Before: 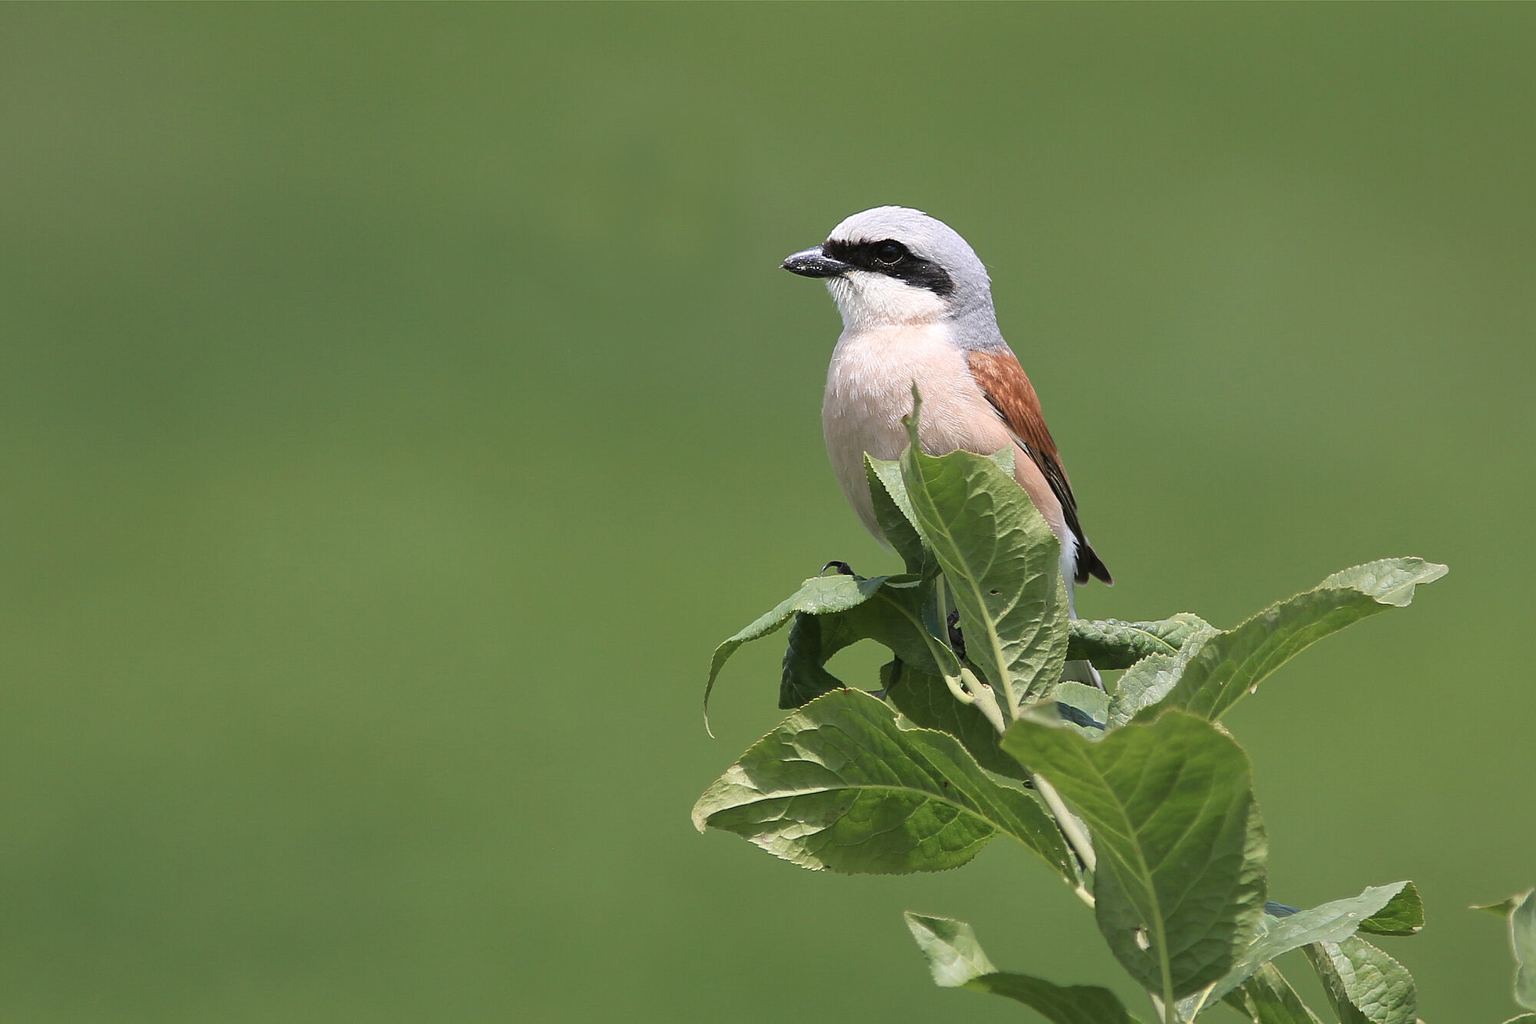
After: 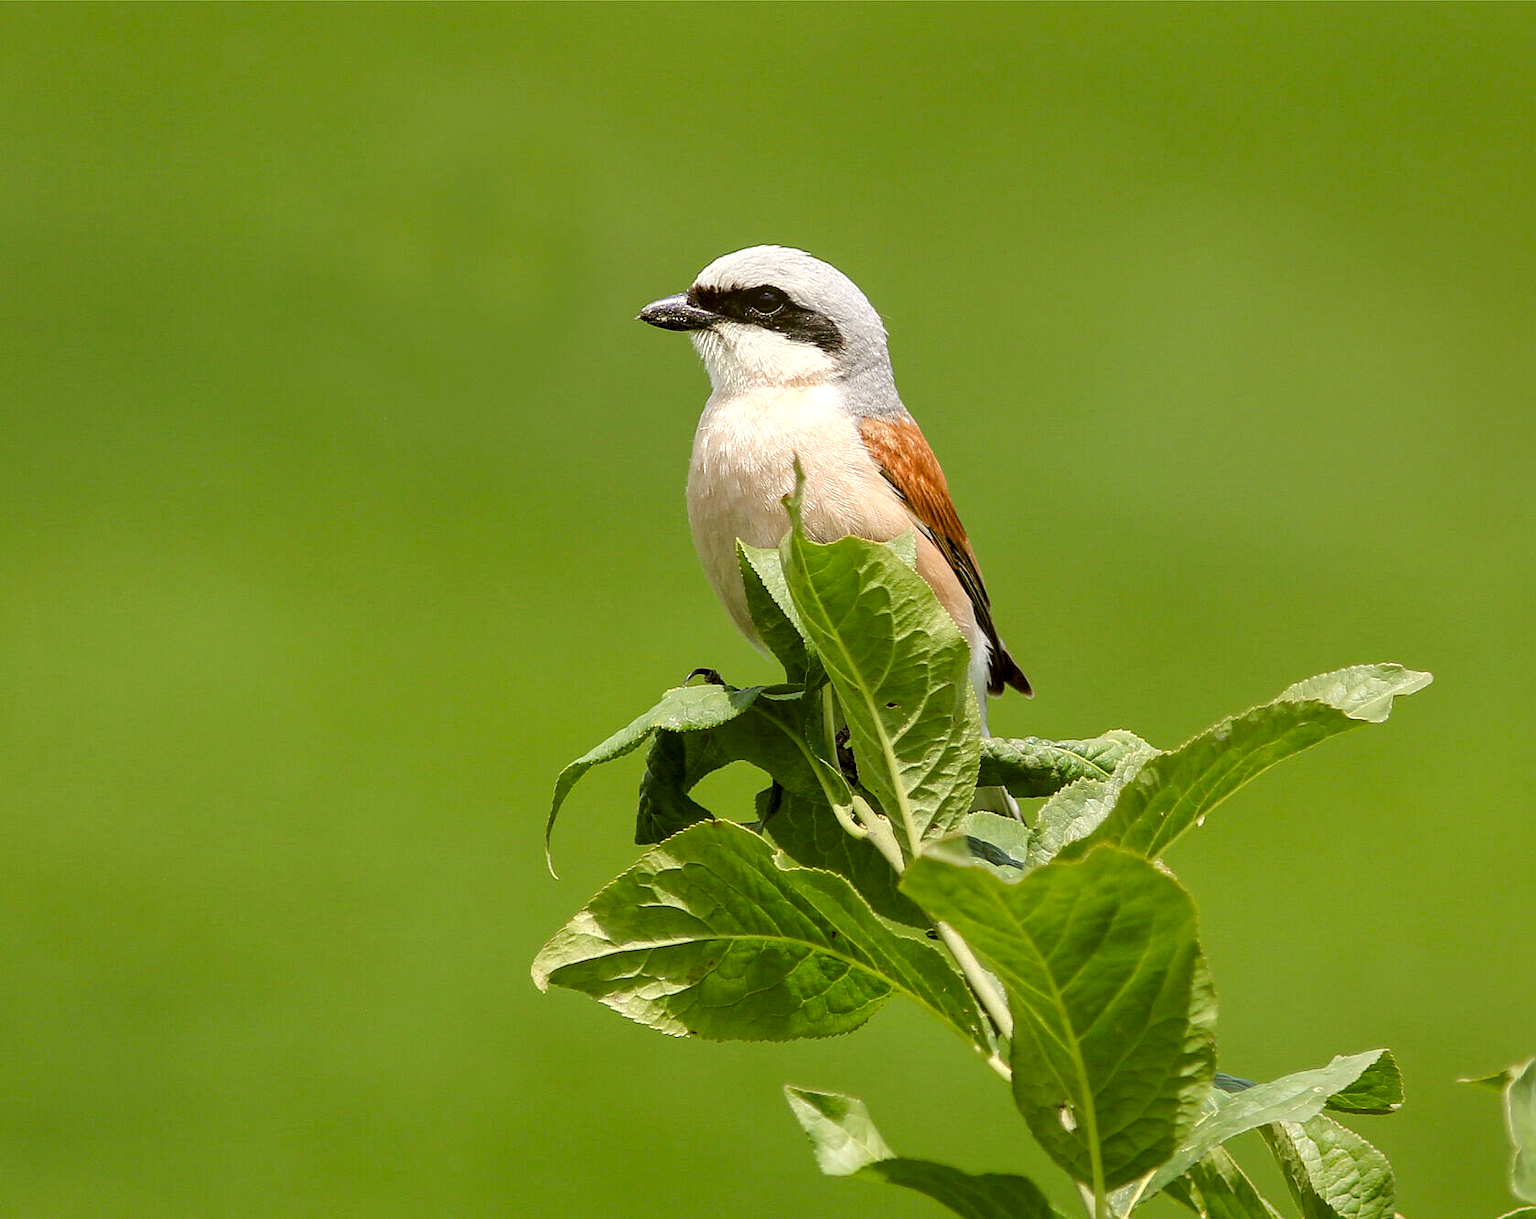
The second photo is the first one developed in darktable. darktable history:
color correction: highlights a* -1.62, highlights b* 10.32, shadows a* 0.435, shadows b* 19.86
local contrast: detail 130%
crop: left 16.018%
color balance rgb: perceptual saturation grading › global saturation 9.23%, perceptual saturation grading › highlights -13.862%, perceptual saturation grading › mid-tones 14.31%, perceptual saturation grading › shadows 23.046%, perceptual brilliance grading › mid-tones 10.395%, perceptual brilliance grading › shadows 15.544%
exposure: black level correction 0.007, exposure 0.103 EV, compensate highlight preservation false
